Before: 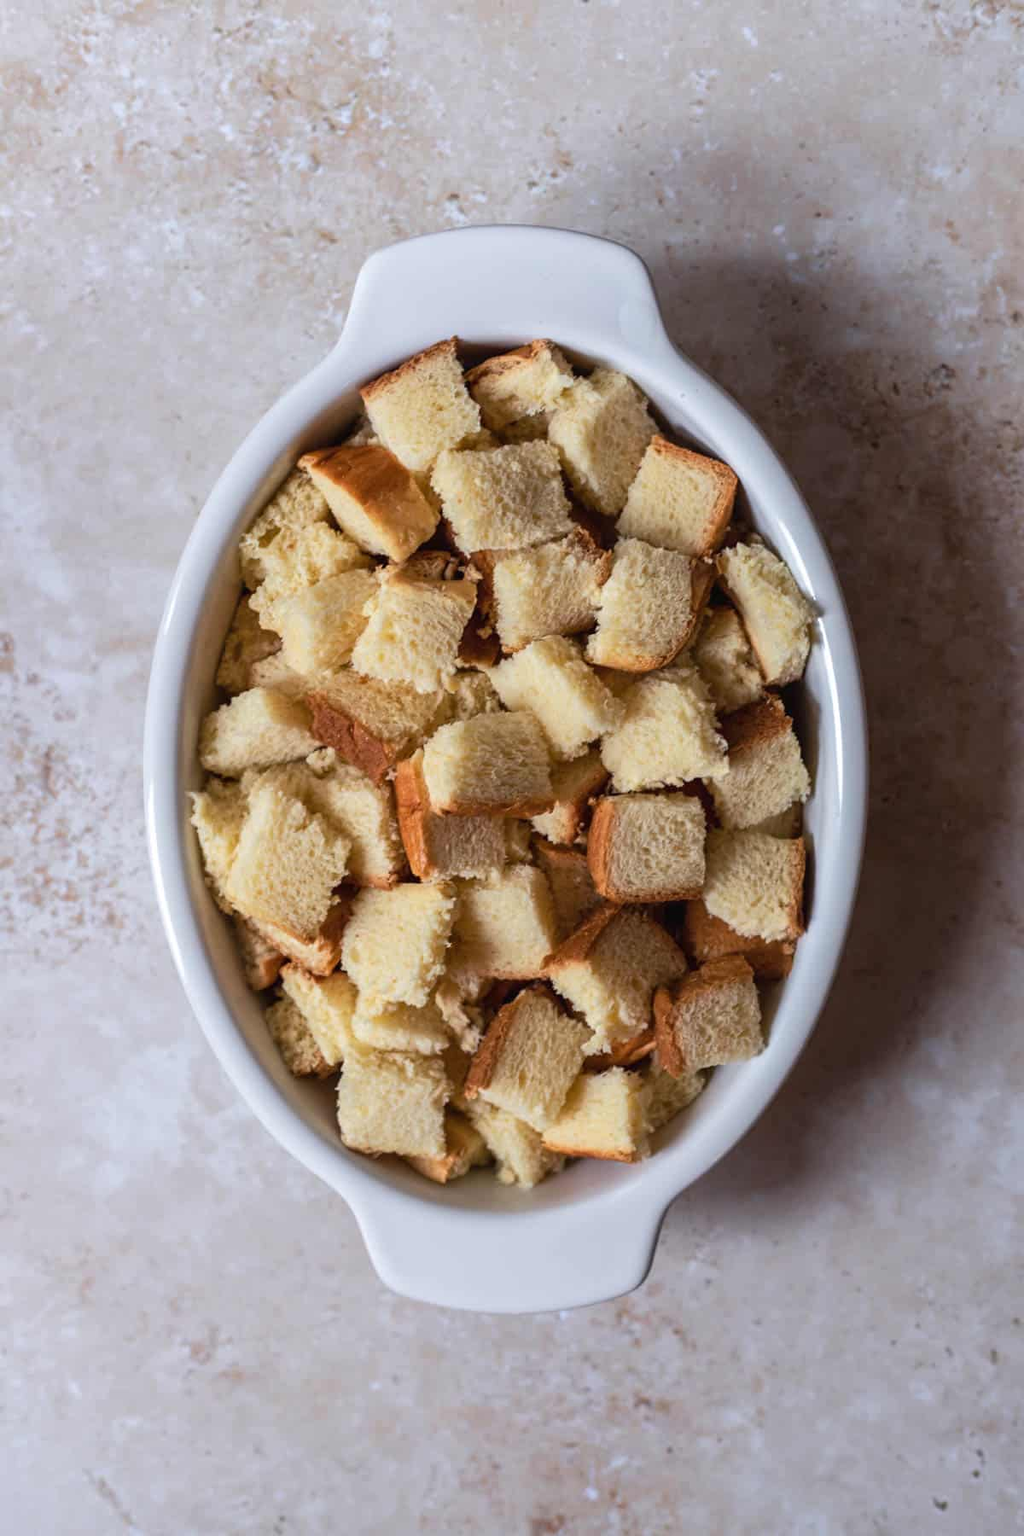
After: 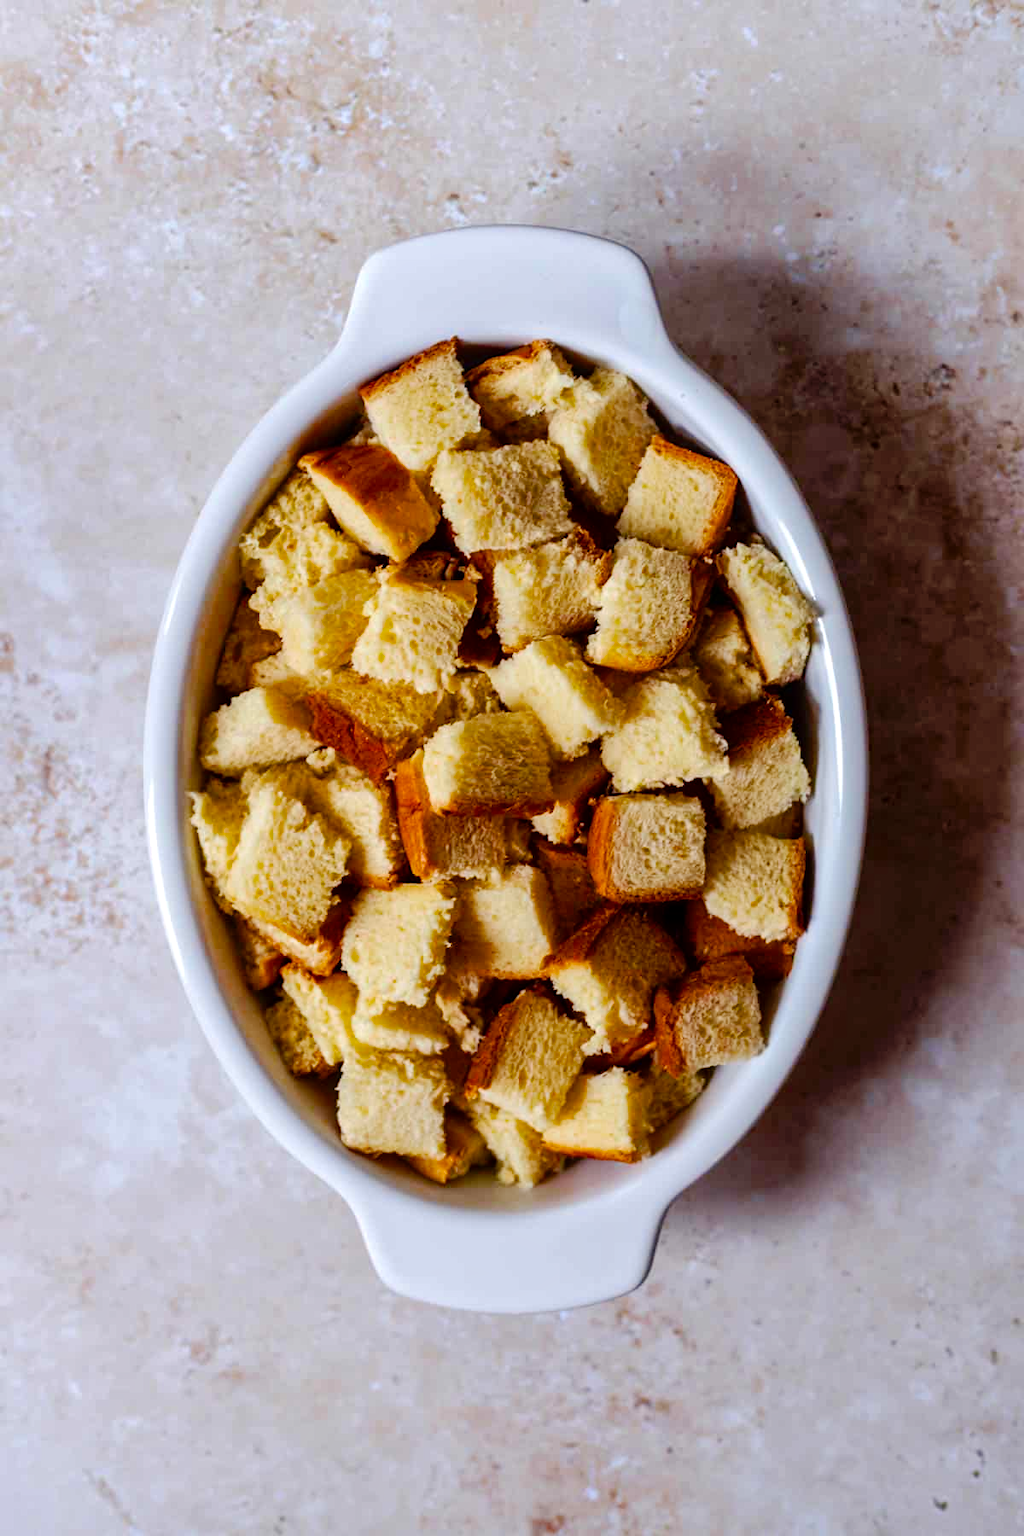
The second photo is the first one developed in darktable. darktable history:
tone curve: curves: ch0 [(0.003, 0) (0.066, 0.017) (0.163, 0.09) (0.264, 0.238) (0.395, 0.421) (0.517, 0.575) (0.633, 0.687) (0.791, 0.814) (1, 1)]; ch1 [(0, 0) (0.149, 0.17) (0.327, 0.339) (0.39, 0.403) (0.456, 0.463) (0.501, 0.502) (0.512, 0.507) (0.53, 0.533) (0.575, 0.592) (0.671, 0.655) (0.729, 0.679) (1, 1)]; ch2 [(0, 0) (0.337, 0.382) (0.464, 0.47) (0.501, 0.502) (0.527, 0.532) (0.563, 0.555) (0.615, 0.61) (0.663, 0.68) (1, 1)], preserve colors none
color balance rgb: global offset › luminance 0.519%, linear chroma grading › shadows -8.334%, linear chroma grading › global chroma 9.72%, perceptual saturation grading › global saturation 25.625%, global vibrance 16.507%, saturation formula JzAzBz (2021)
local contrast: mode bilateral grid, contrast 21, coarseness 51, detail 130%, midtone range 0.2
